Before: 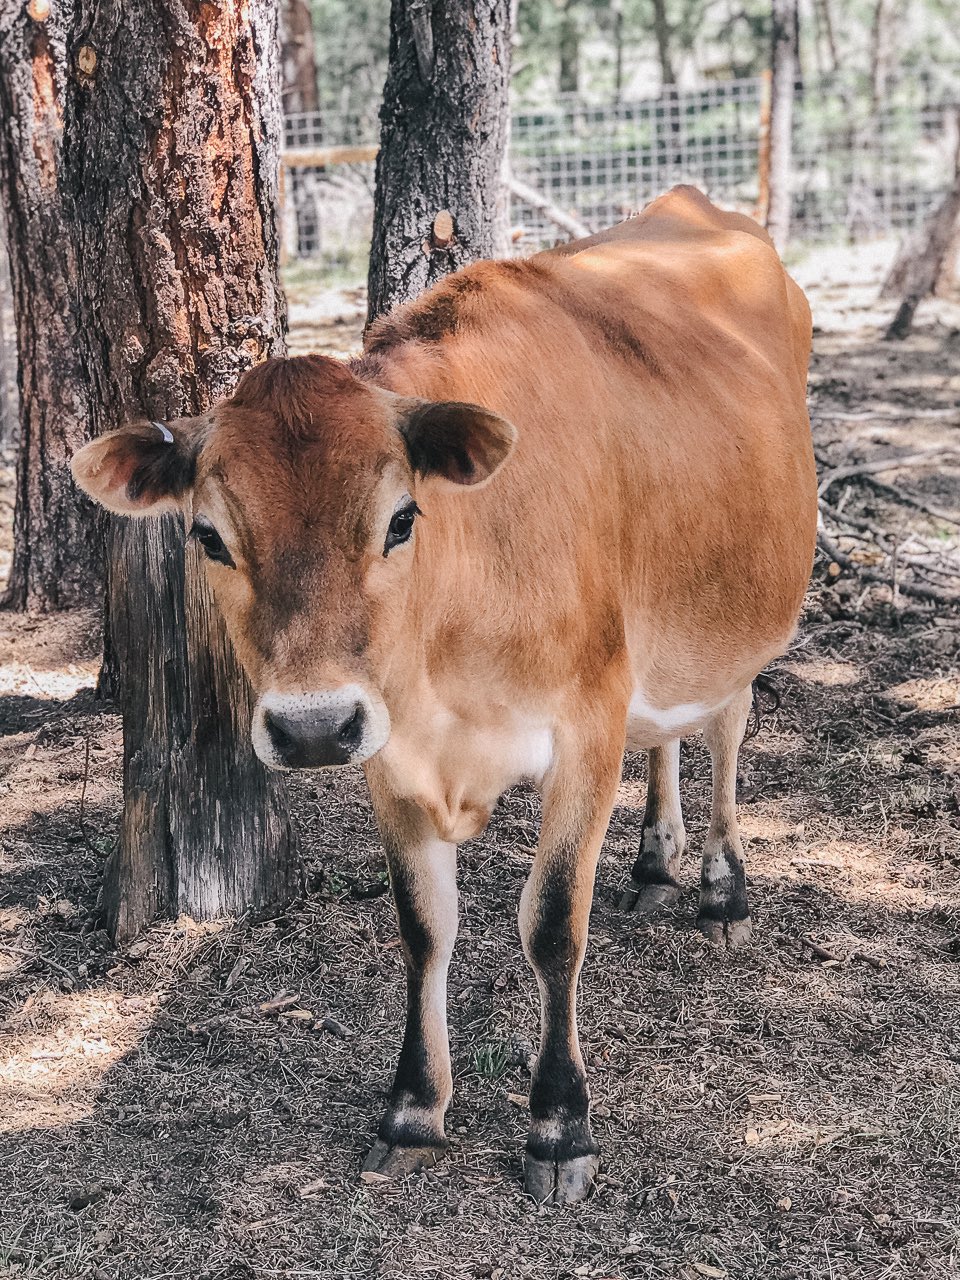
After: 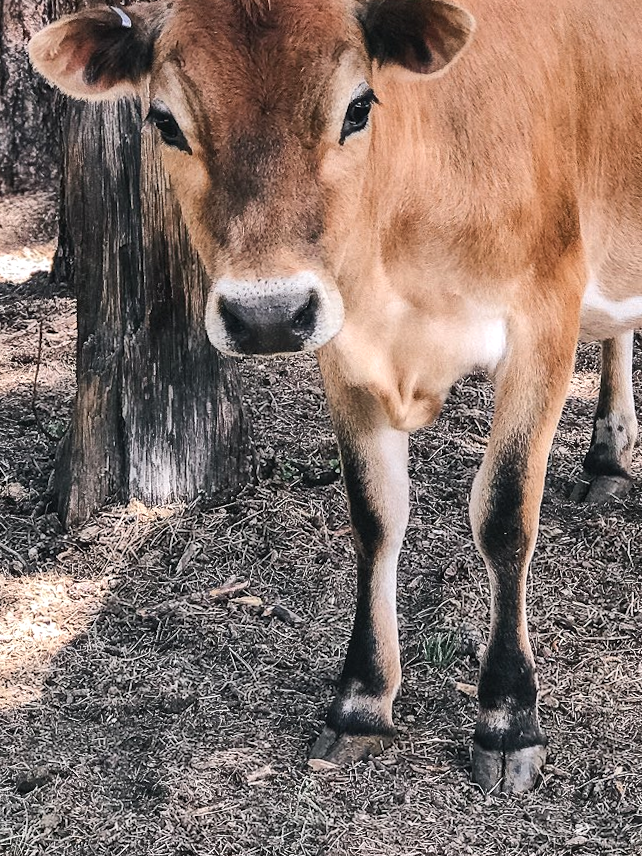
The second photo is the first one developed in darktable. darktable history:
crop and rotate: angle -0.82°, left 3.85%, top 31.828%, right 27.992%
tone equalizer: -8 EV -0.417 EV, -7 EV -0.389 EV, -6 EV -0.333 EV, -5 EV -0.222 EV, -3 EV 0.222 EV, -2 EV 0.333 EV, -1 EV 0.389 EV, +0 EV 0.417 EV, edges refinement/feathering 500, mask exposure compensation -1.57 EV, preserve details no
shadows and highlights: shadows 32, highlights -32, soften with gaussian
